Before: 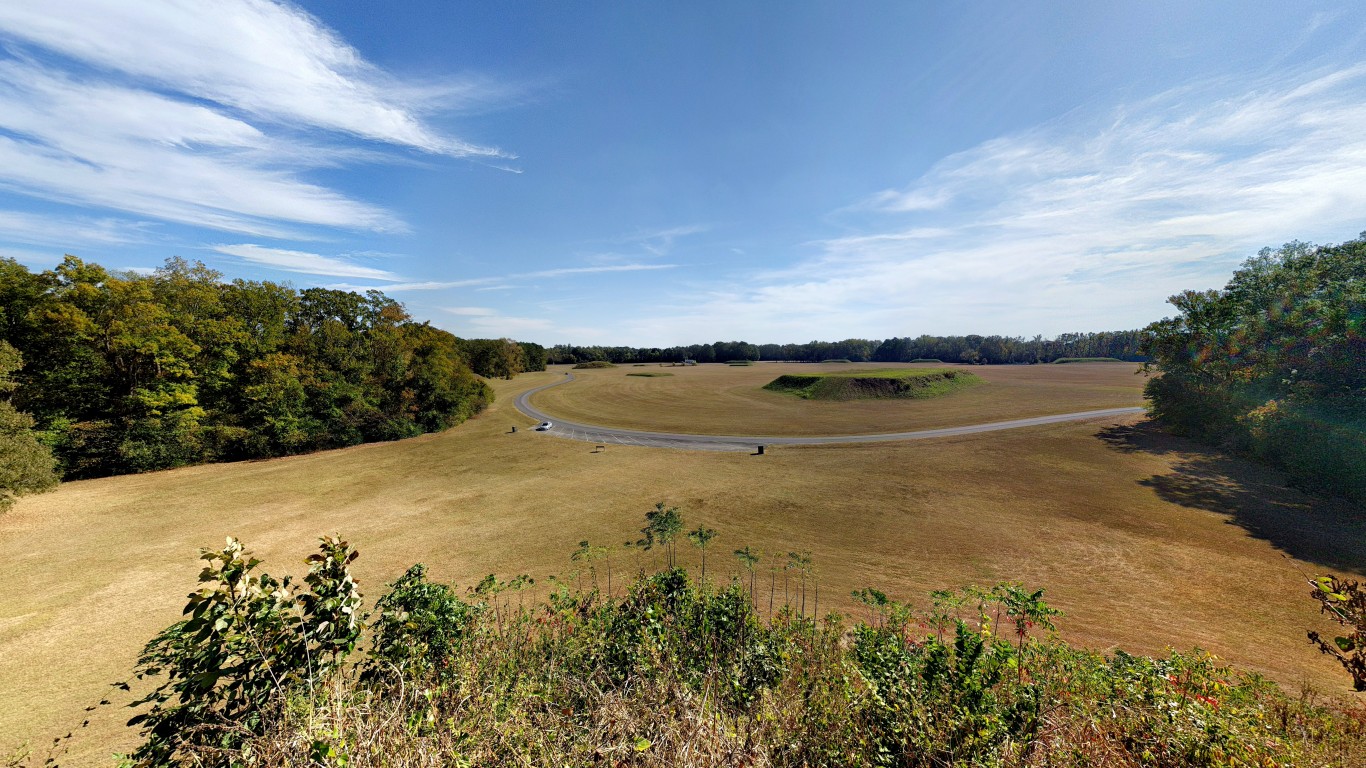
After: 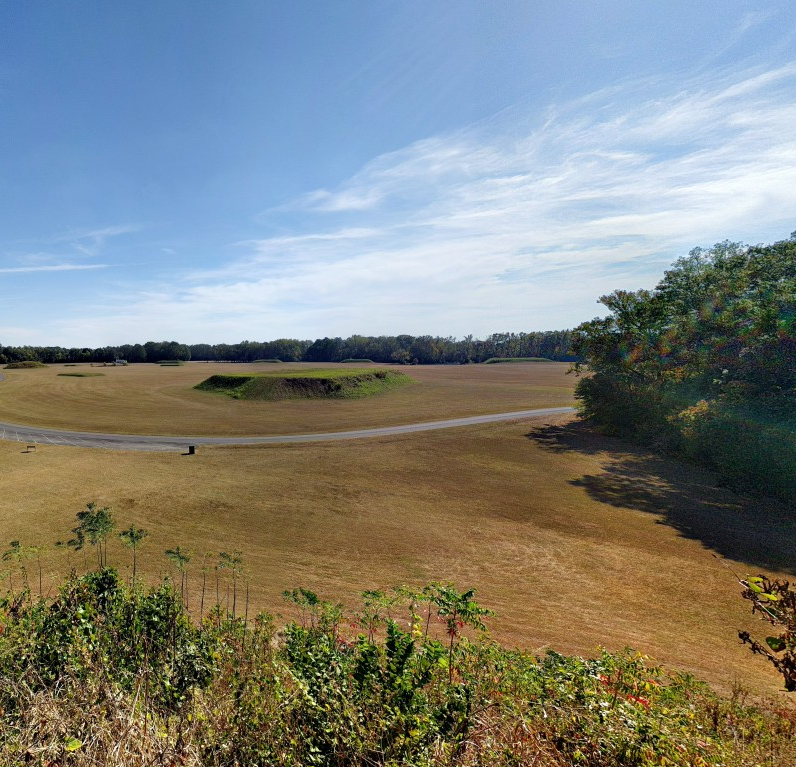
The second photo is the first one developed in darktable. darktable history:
crop: left 41.703%
